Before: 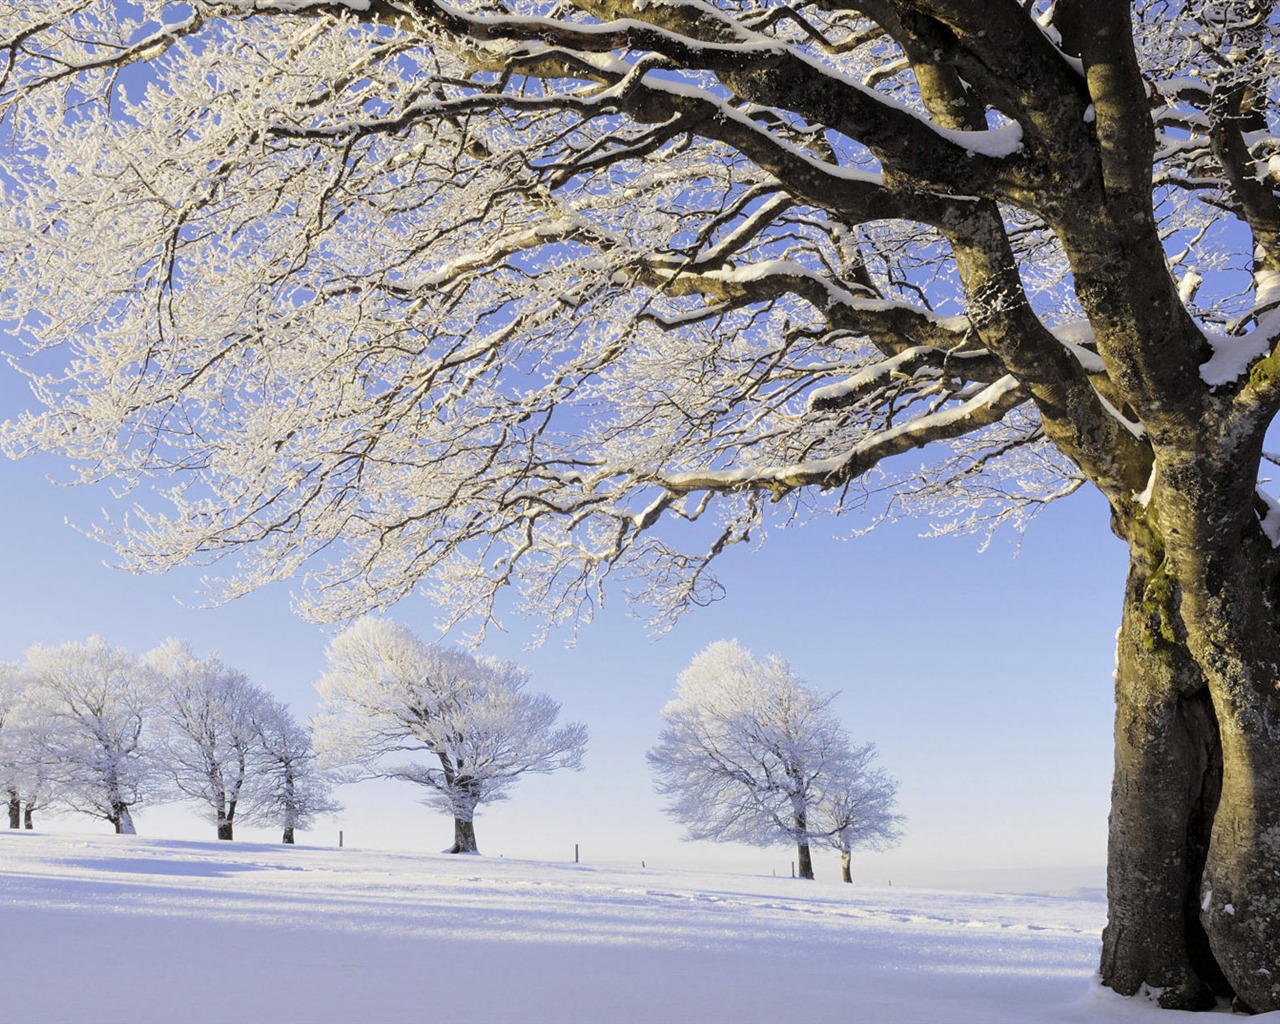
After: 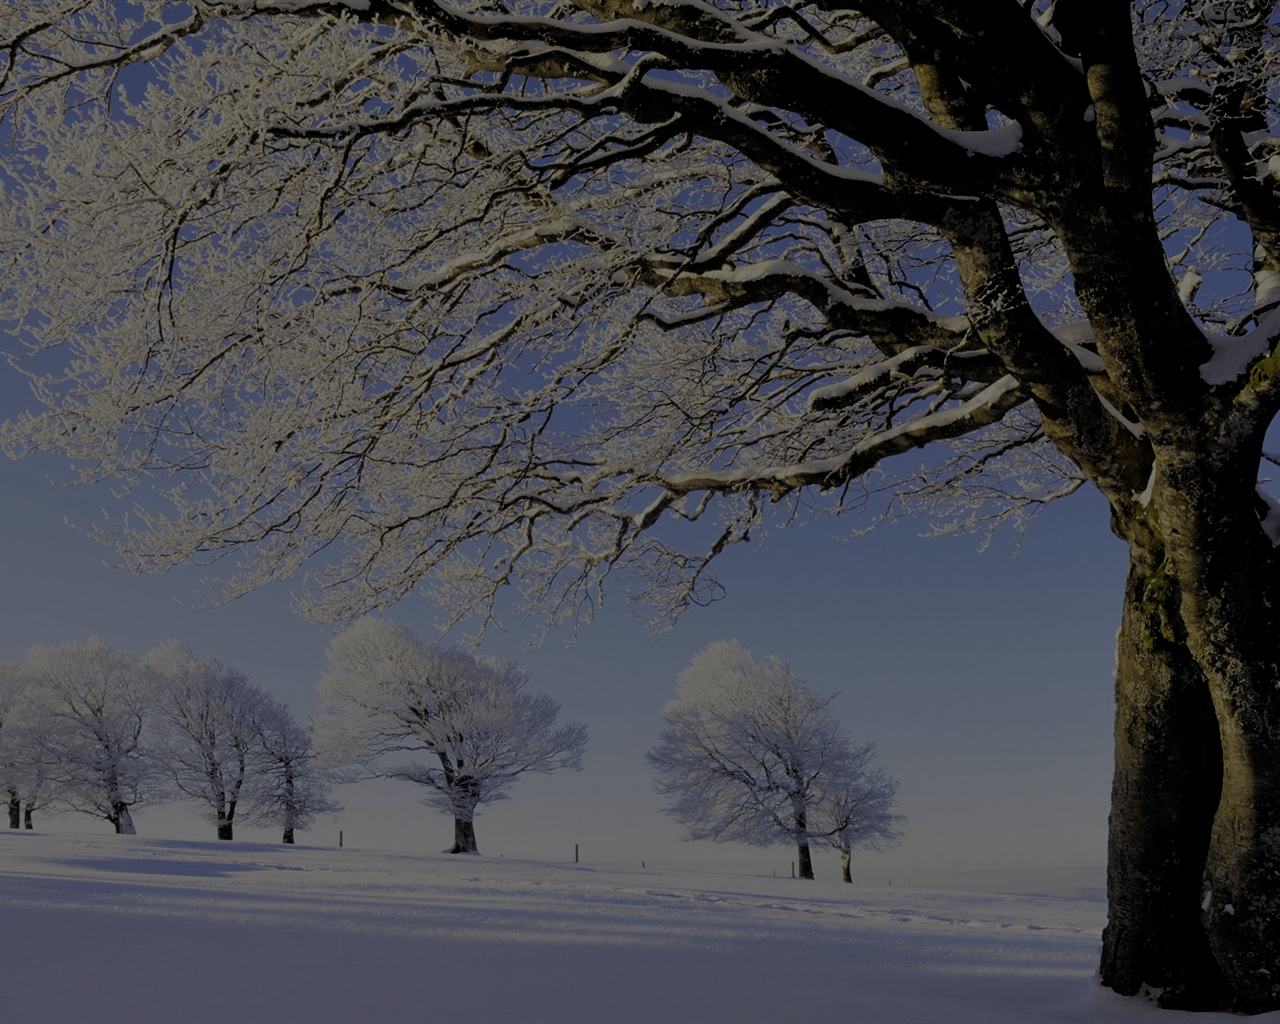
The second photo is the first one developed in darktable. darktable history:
exposure: exposure -2.361 EV, compensate highlight preservation false
filmic rgb: middle gray luminance 18.26%, black relative exposure -11.14 EV, white relative exposure 3.73 EV, threshold 2.97 EV, target black luminance 0%, hardness 5.83, latitude 58.29%, contrast 0.964, shadows ↔ highlights balance 49.93%, color science v6 (2022), enable highlight reconstruction true
